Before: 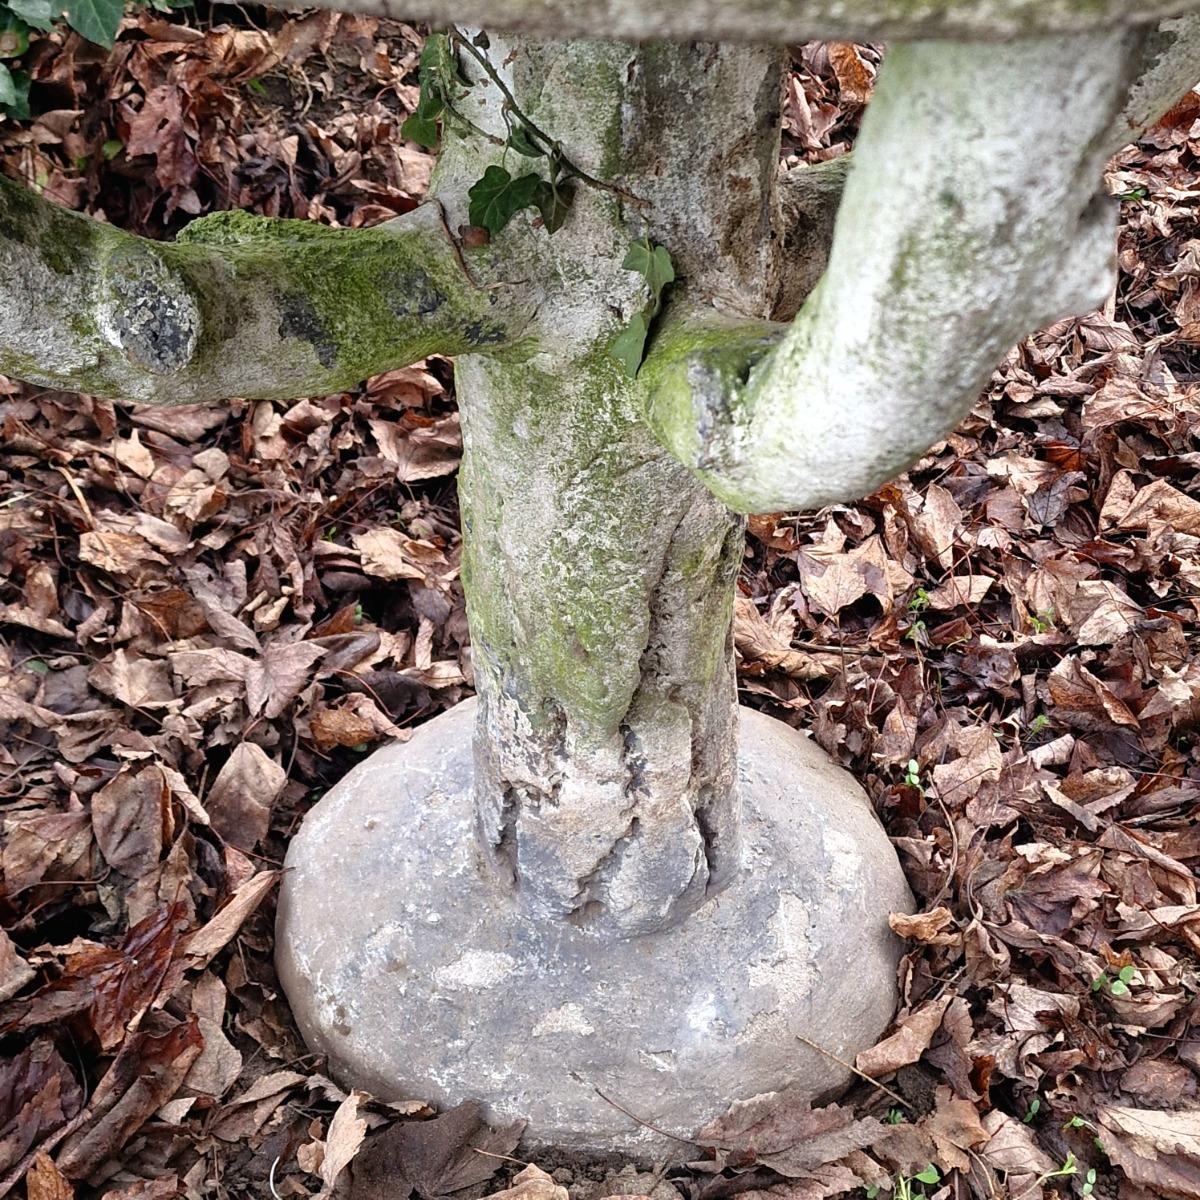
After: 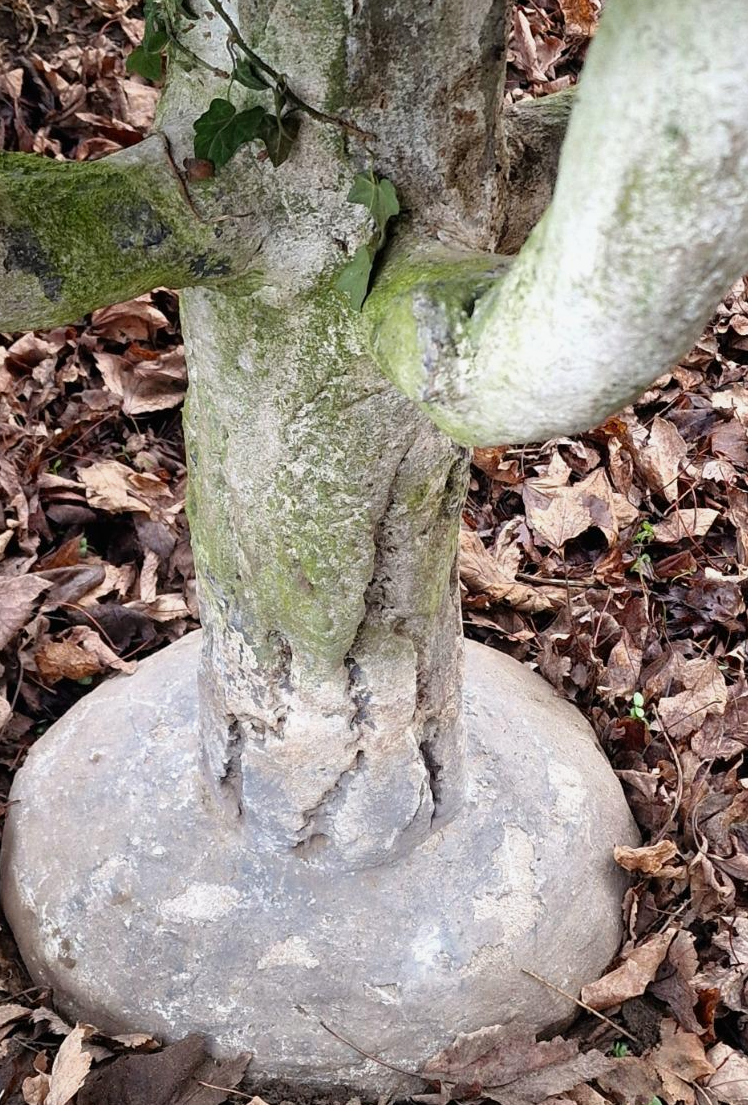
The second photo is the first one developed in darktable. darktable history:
shadows and highlights: shadows -54.3, highlights 86.09, soften with gaussian
white balance: emerald 1
exposure: exposure -0.151 EV, compensate highlight preservation false
crop and rotate: left 22.918%, top 5.629%, right 14.711%, bottom 2.247%
